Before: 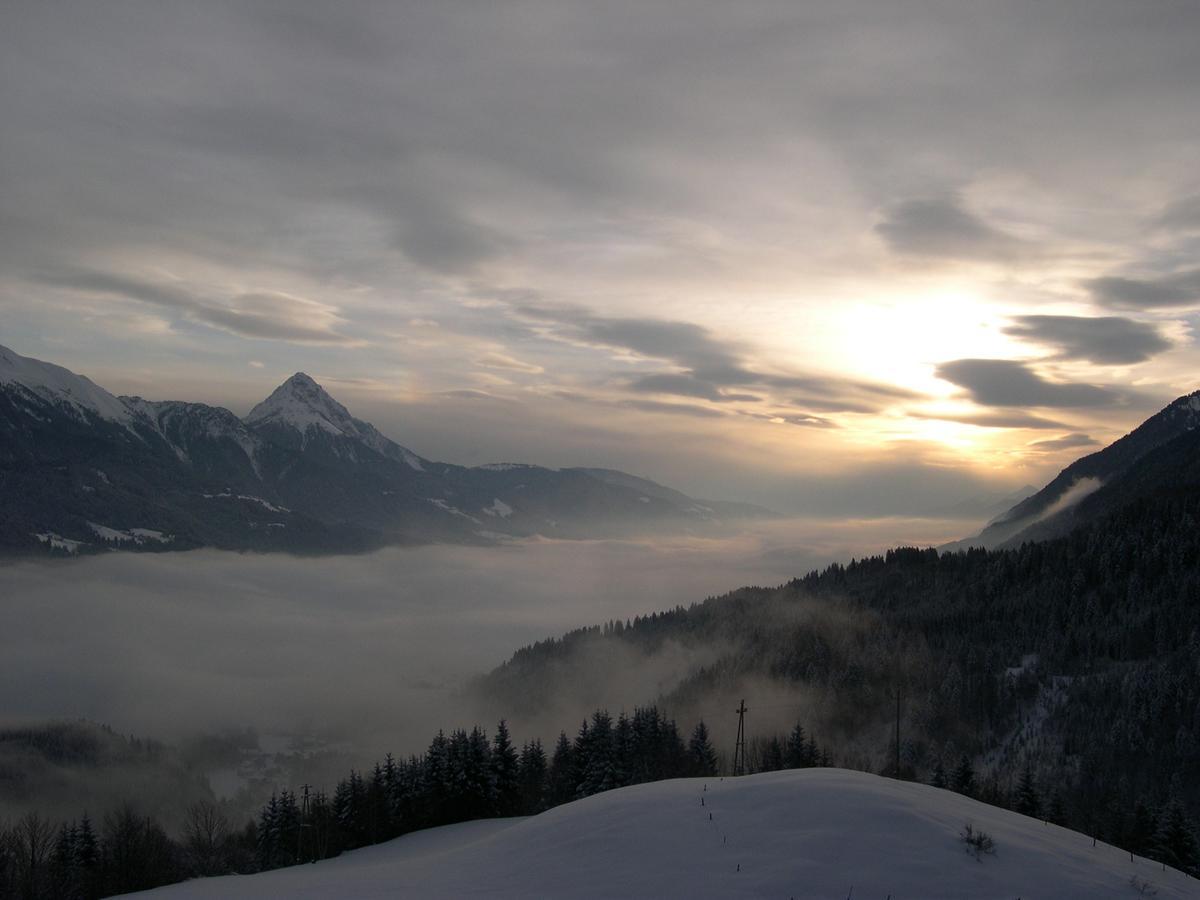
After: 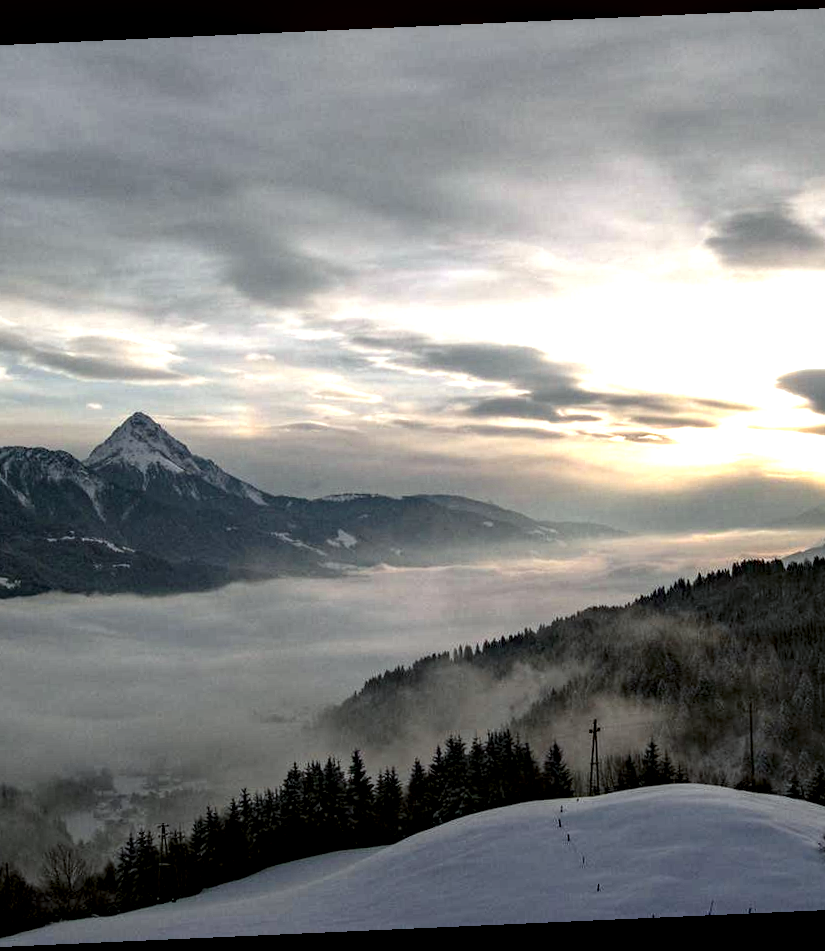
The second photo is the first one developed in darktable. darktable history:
color balance: lift [1.004, 1.002, 1.002, 0.998], gamma [1, 1.007, 1.002, 0.993], gain [1, 0.977, 1.013, 1.023], contrast -3.64%
levels: levels [0, 0.476, 0.951]
exposure: black level correction 0, exposure 0.7 EV, compensate exposure bias true, compensate highlight preservation false
crop and rotate: left 14.436%, right 18.898%
local contrast: highlights 20%, detail 197%
rotate and perspective: rotation -2.56°, automatic cropping off
haze removal: strength 0.25, distance 0.25, compatibility mode true, adaptive false
